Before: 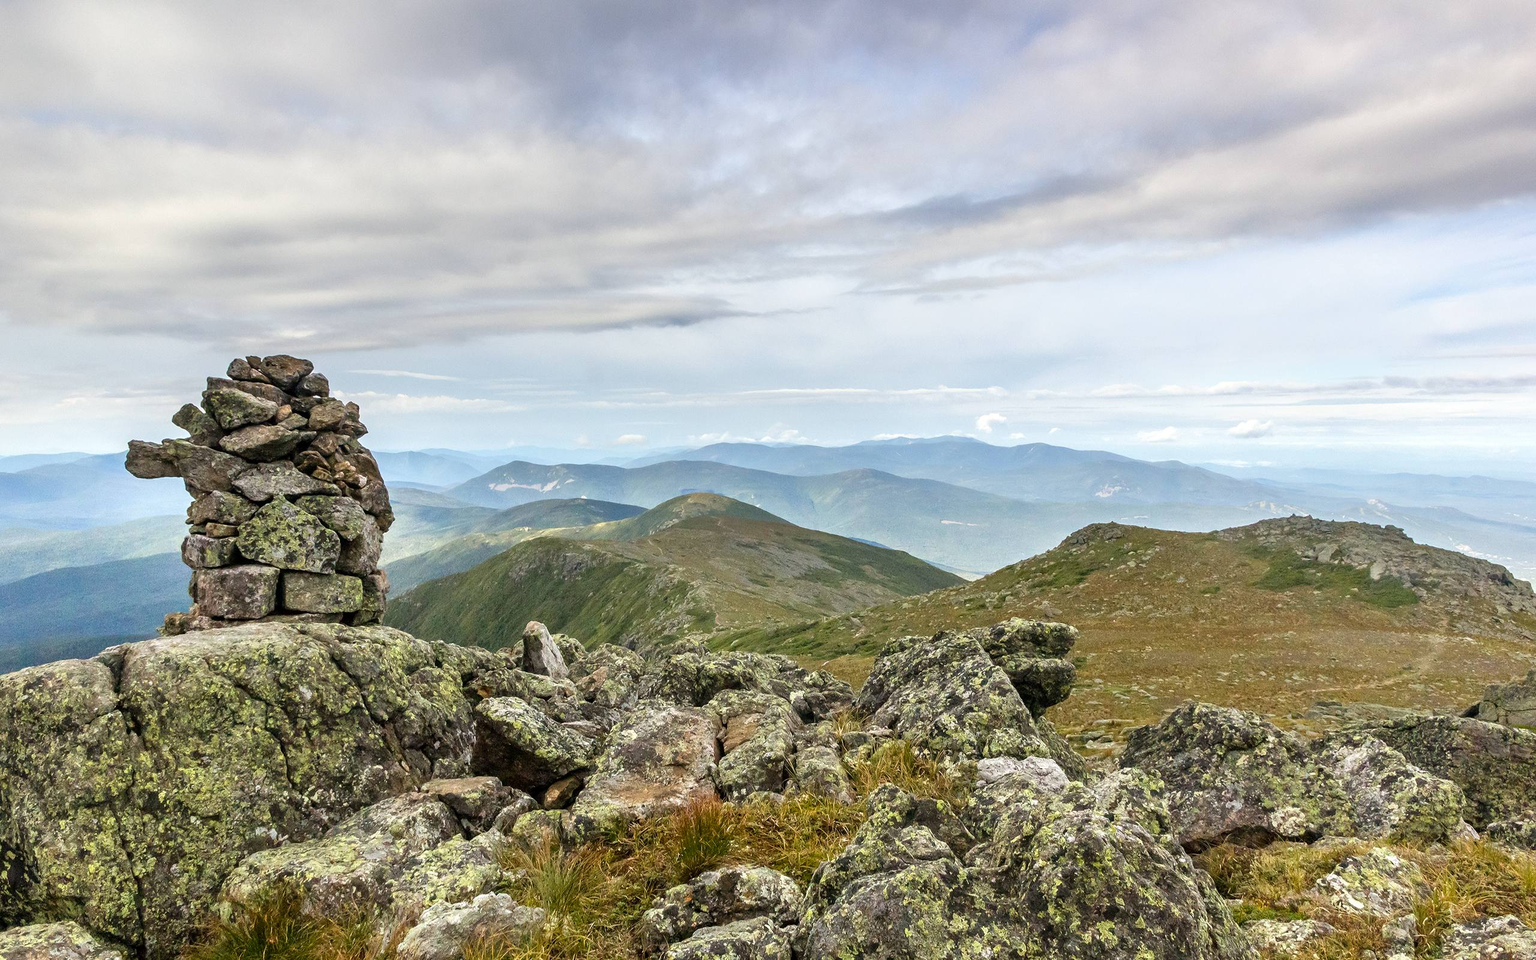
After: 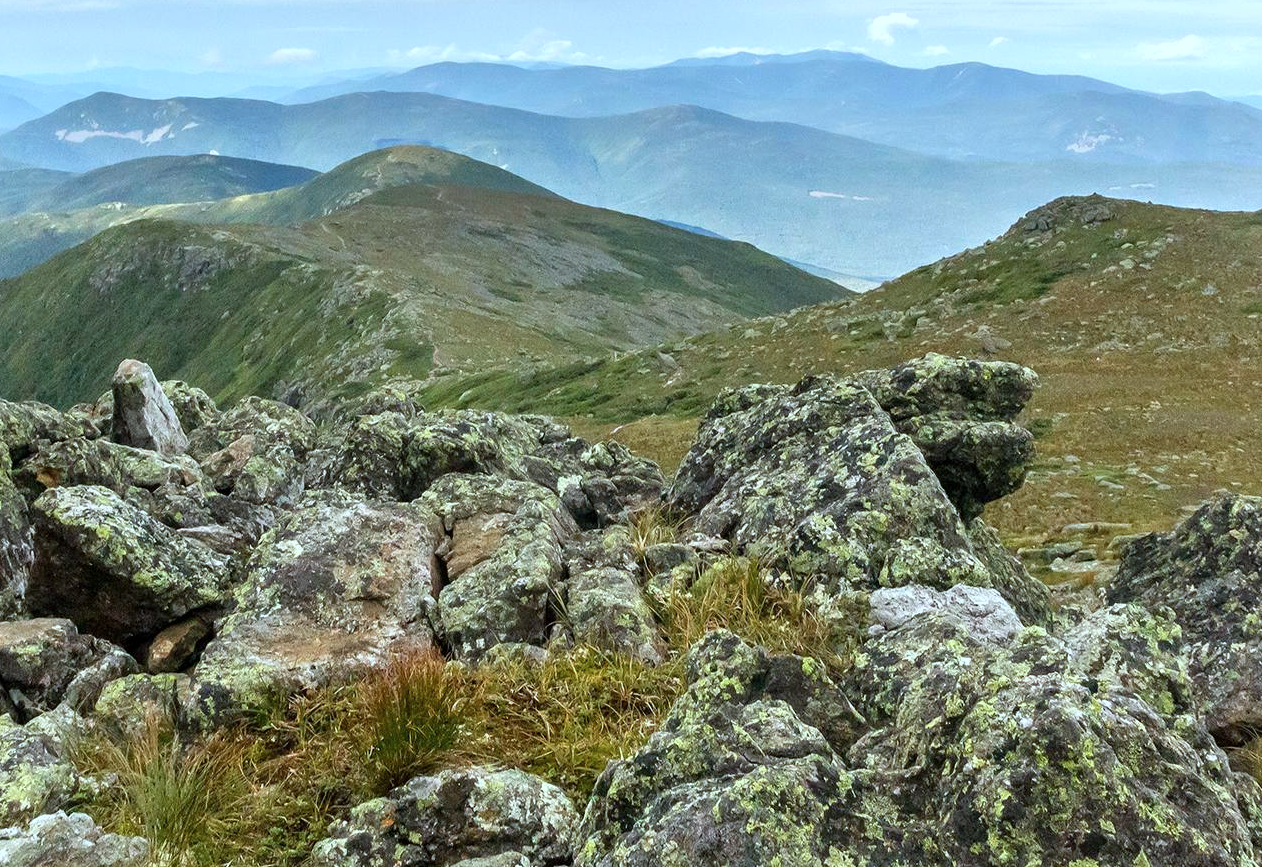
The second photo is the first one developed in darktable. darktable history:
color calibration: illuminant F (fluorescent), F source F9 (Cool White Deluxe 4150 K) – high CRI, x 0.374, y 0.373, temperature 4149.23 K
crop: left 29.663%, top 42.282%, right 21.006%, bottom 3.489%
